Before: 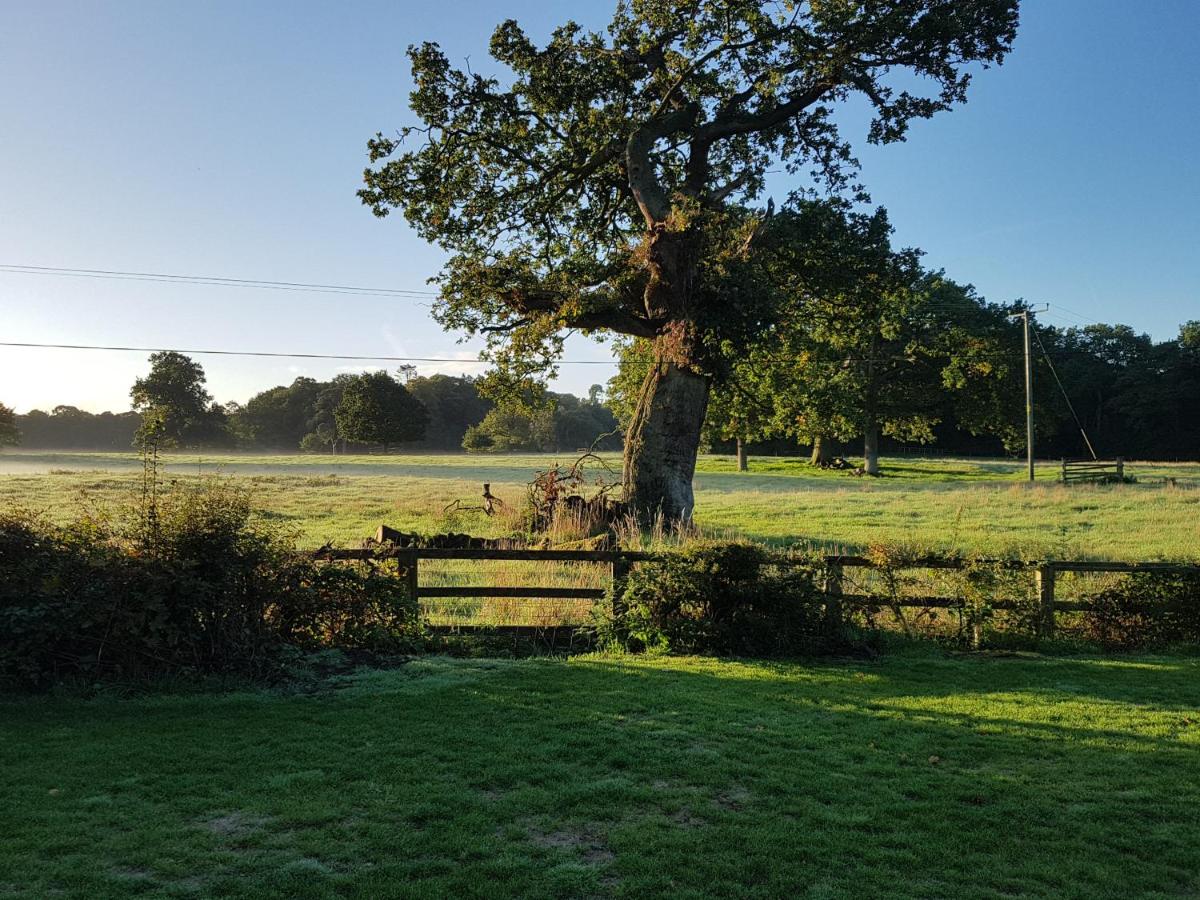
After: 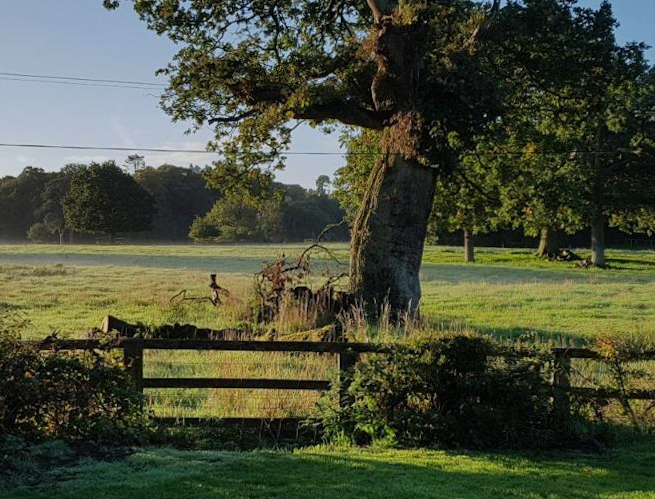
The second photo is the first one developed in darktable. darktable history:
white balance: red 0.98, blue 1.034
crop and rotate: left 22.13%, top 22.054%, right 22.026%, bottom 22.102%
graduated density: rotation 5.63°, offset 76.9
rotate and perspective: rotation 0.226°, lens shift (vertical) -0.042, crop left 0.023, crop right 0.982, crop top 0.006, crop bottom 0.994
